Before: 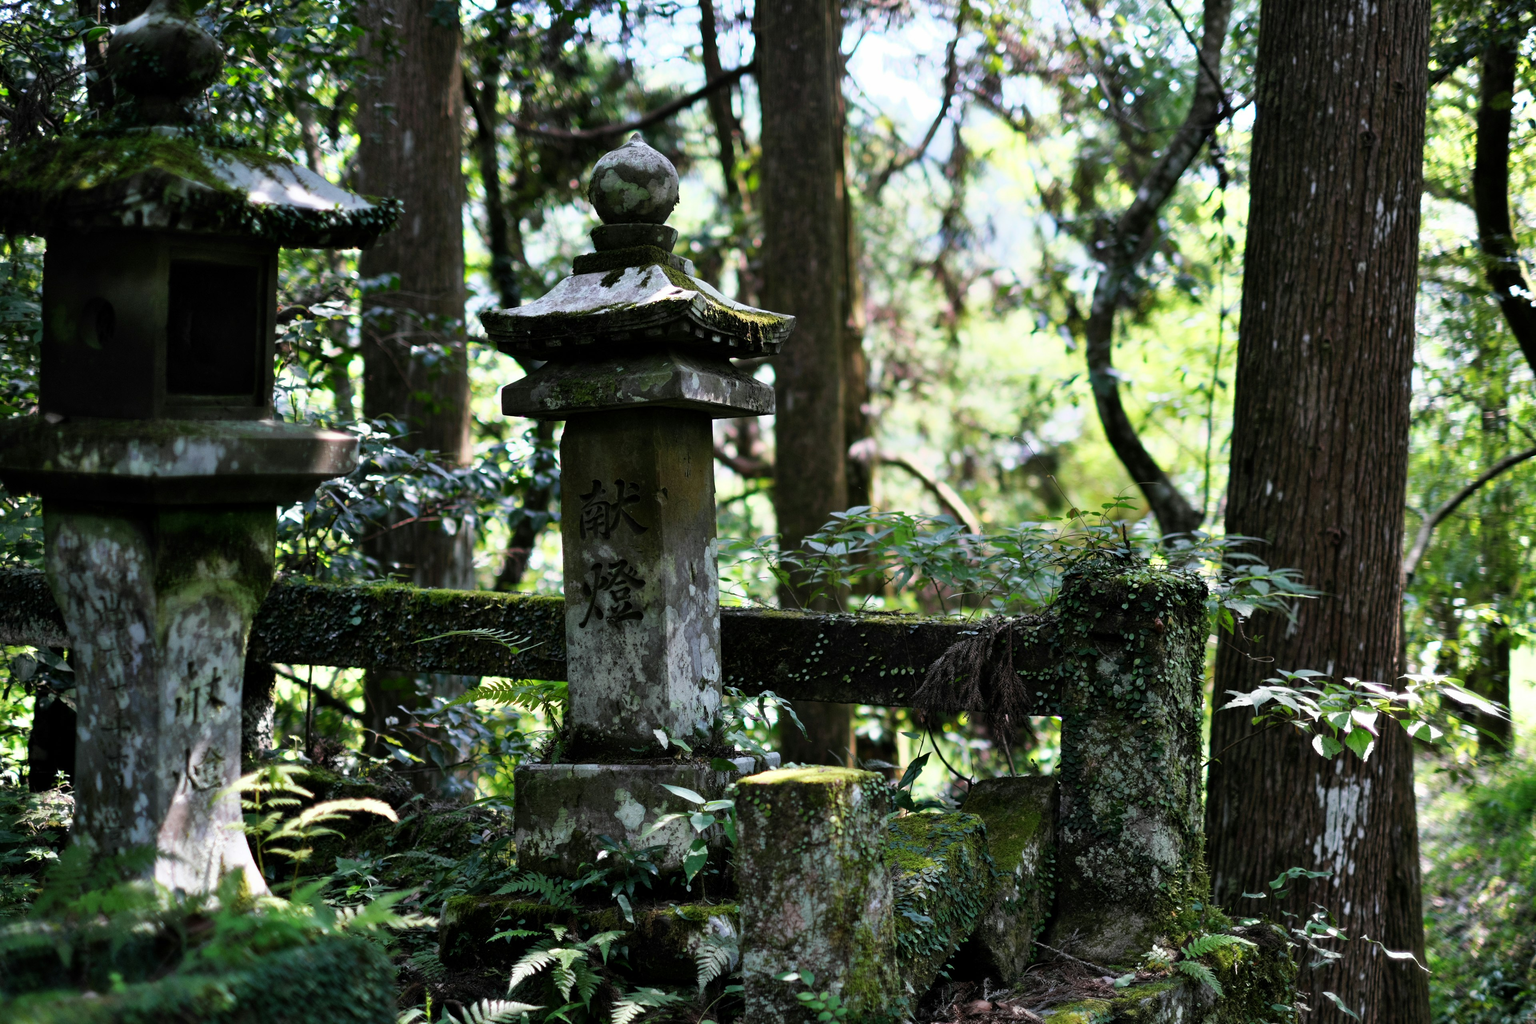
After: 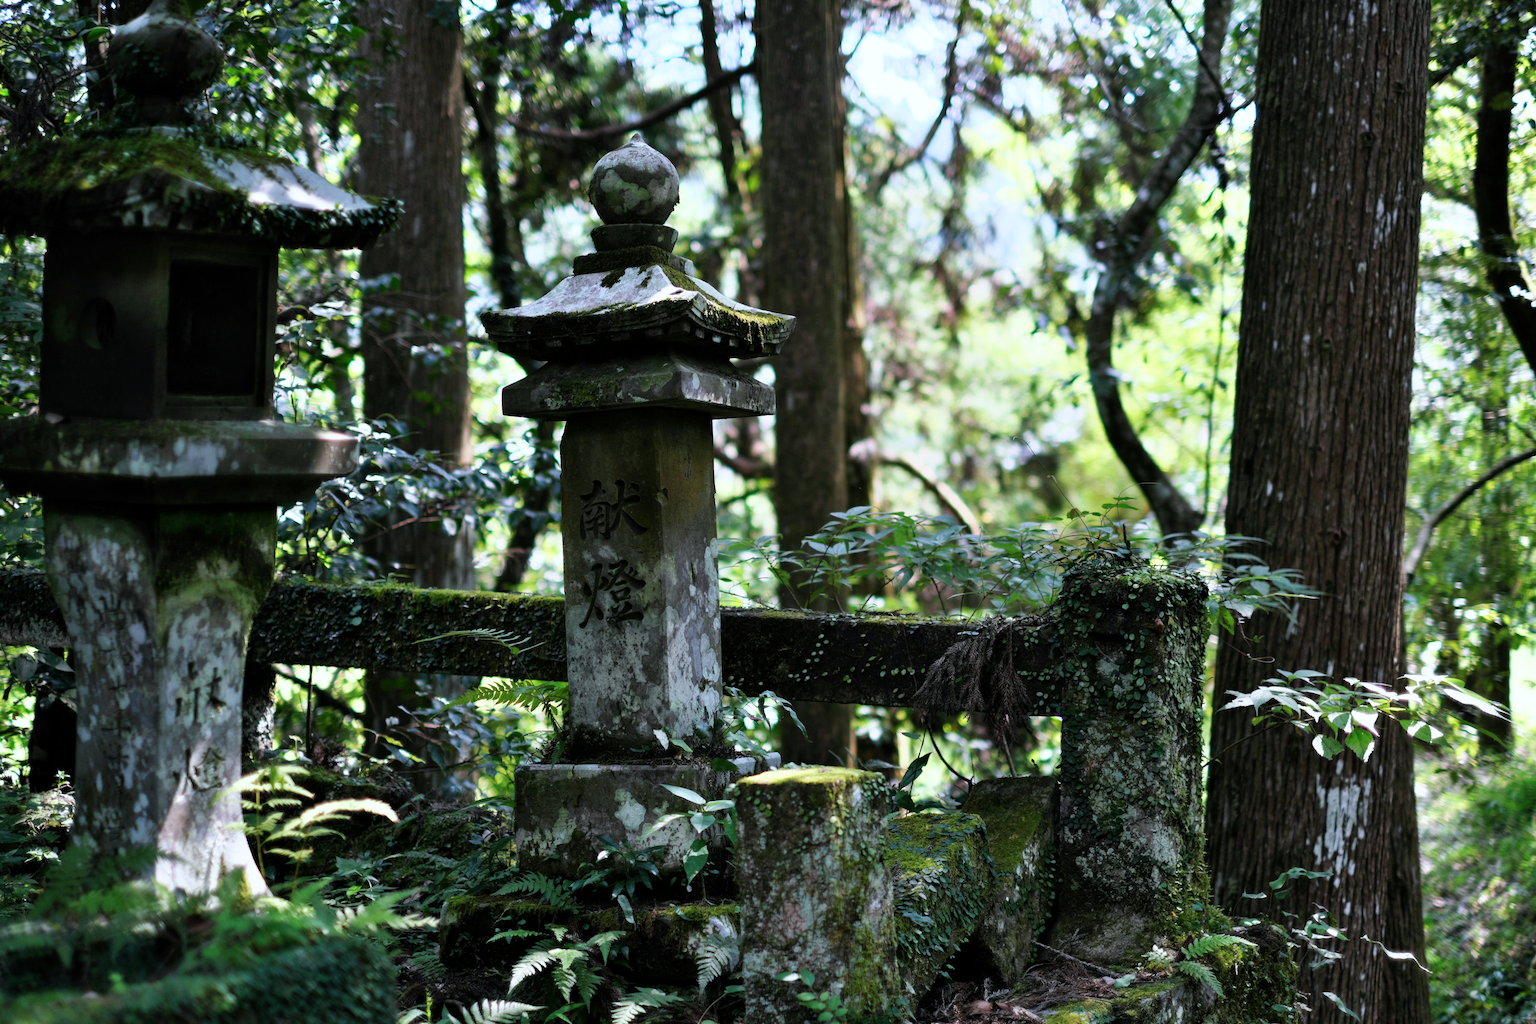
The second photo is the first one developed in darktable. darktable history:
color calibration: x 0.356, y 0.369, temperature 4664.76 K
